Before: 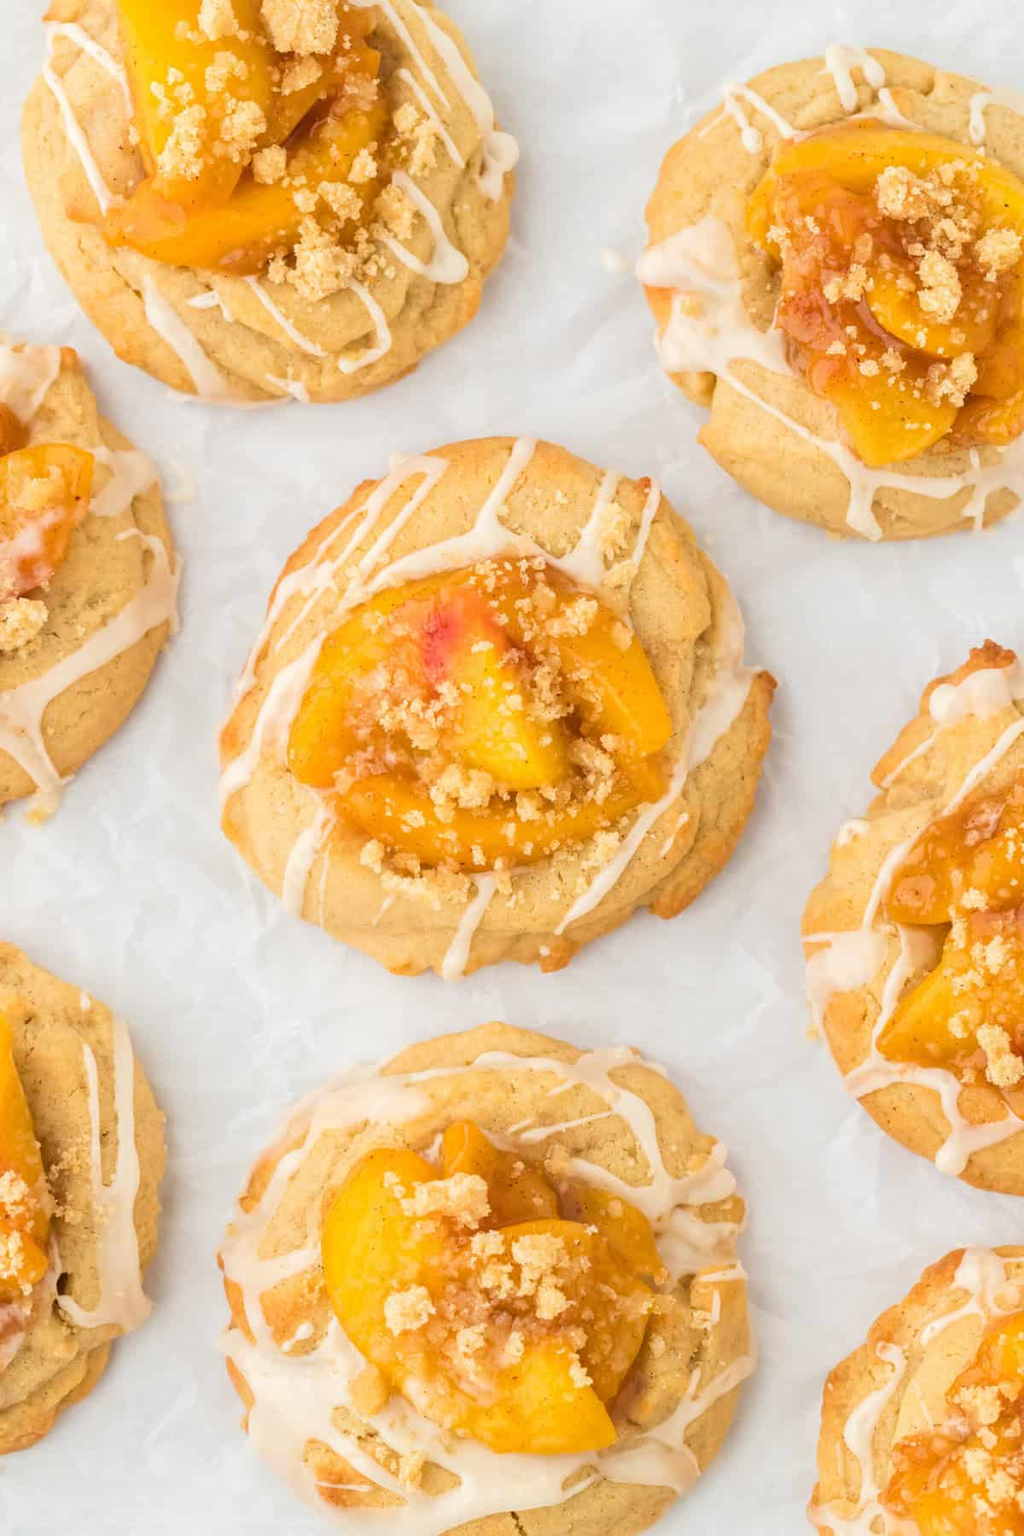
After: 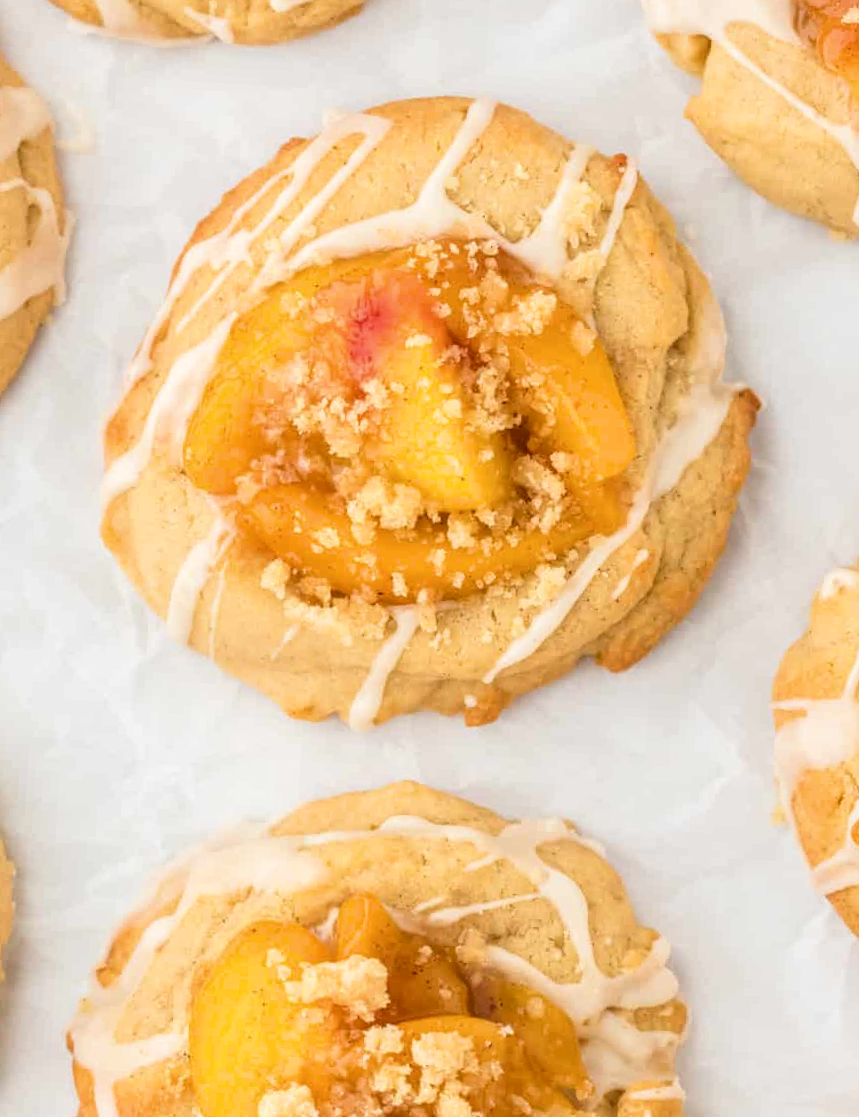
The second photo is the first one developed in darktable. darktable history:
filmic rgb: black relative exposure -4.93 EV, white relative exposure 2.84 EV, hardness 3.72
crop and rotate: angle -3.37°, left 9.79%, top 20.73%, right 12.42%, bottom 11.82%
tone equalizer: on, module defaults
local contrast: on, module defaults
